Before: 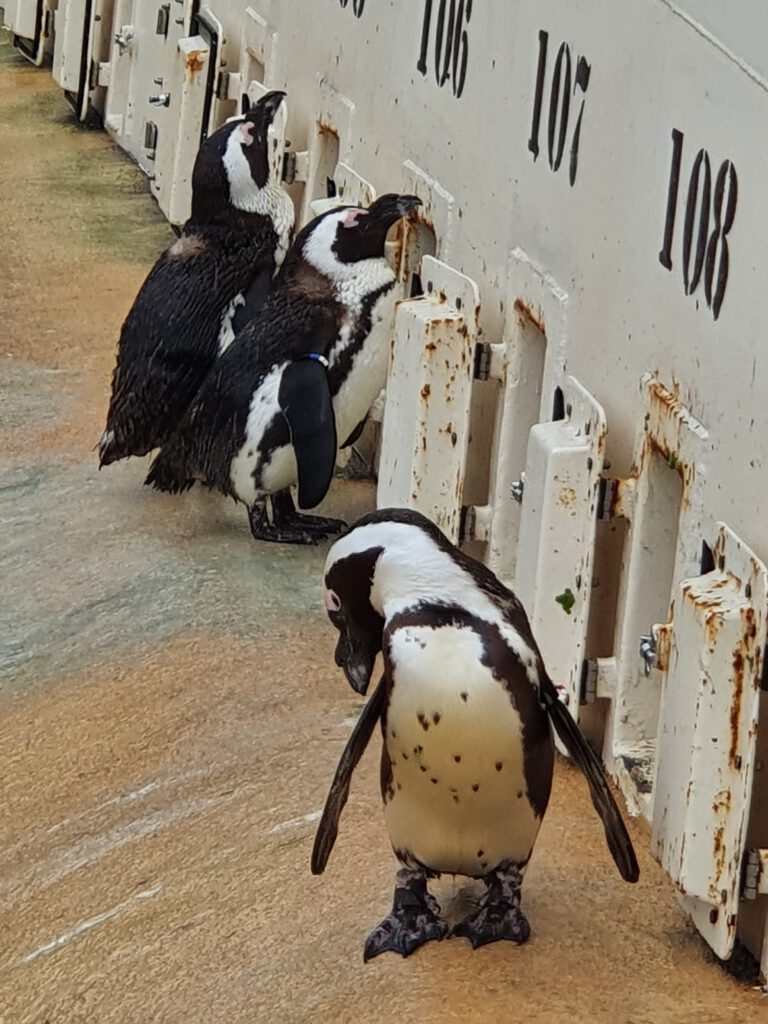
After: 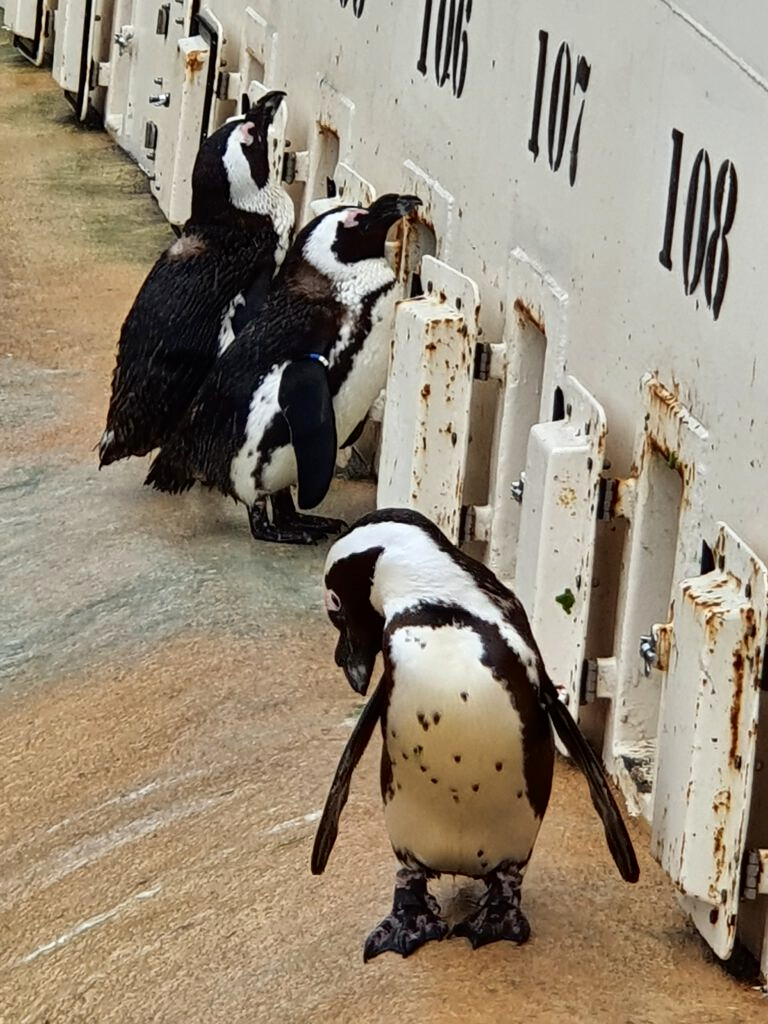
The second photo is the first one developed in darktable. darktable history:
tone curve: curves: ch0 [(0, 0) (0.003, 0.001) (0.011, 0.005) (0.025, 0.01) (0.044, 0.019) (0.069, 0.029) (0.1, 0.042) (0.136, 0.078) (0.177, 0.129) (0.224, 0.182) (0.277, 0.246) (0.335, 0.318) (0.399, 0.396) (0.468, 0.481) (0.543, 0.573) (0.623, 0.672) (0.709, 0.777) (0.801, 0.881) (0.898, 0.975) (1, 1)], color space Lab, independent channels, preserve colors none
